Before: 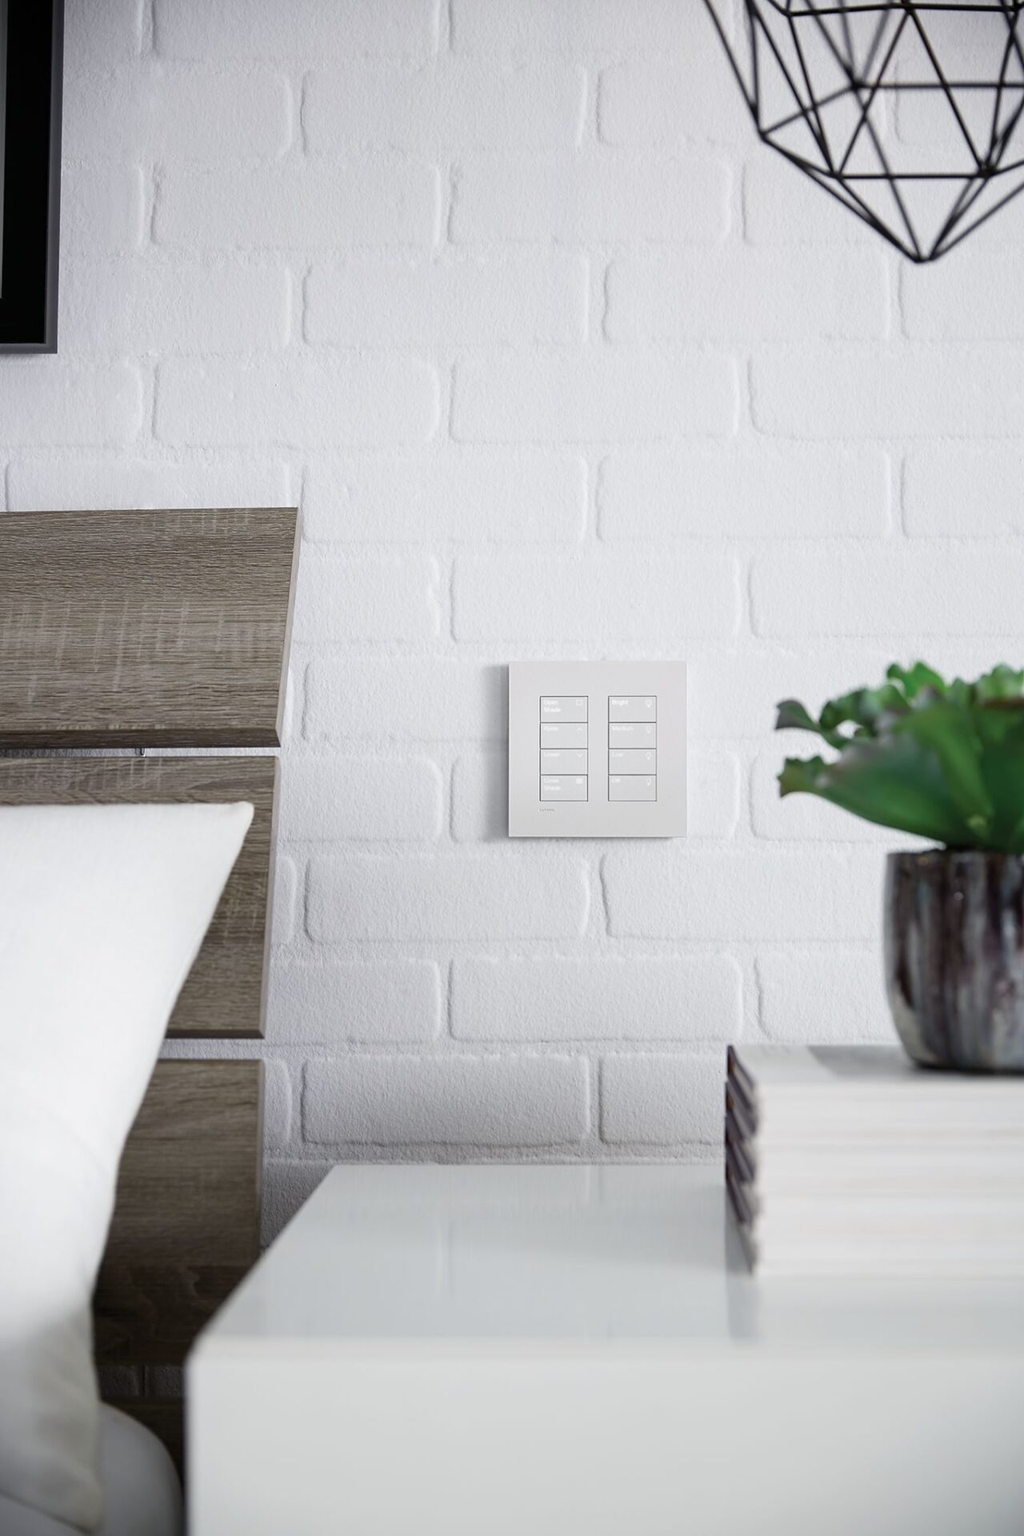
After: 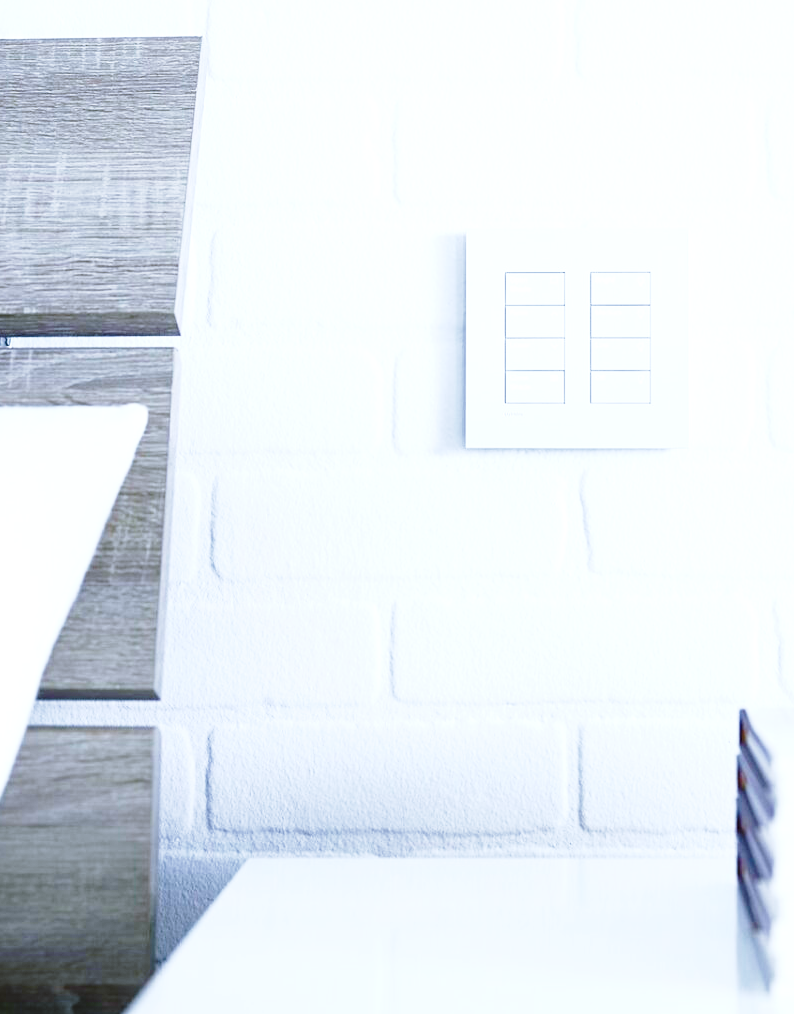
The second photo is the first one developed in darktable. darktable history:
crop: left 13.346%, top 31.193%, right 24.588%, bottom 15.979%
color zones: curves: ch0 [(0, 0.425) (0.143, 0.422) (0.286, 0.42) (0.429, 0.419) (0.571, 0.419) (0.714, 0.42) (0.857, 0.422) (1, 0.425)]
exposure: exposure 1 EV, compensate highlight preservation false
base curve: curves: ch0 [(0, 0) (0.028, 0.03) (0.121, 0.232) (0.46, 0.748) (0.859, 0.968) (1, 1)], preserve colors none
color calibration: illuminant custom, x 0.391, y 0.392, temperature 3873.08 K
color balance rgb: shadows lift › chroma 2.059%, shadows lift › hue 137.97°, perceptual saturation grading › global saturation 20%, perceptual saturation grading › highlights -24.716%, perceptual saturation grading › shadows 26.164%, global vibrance 9.975%
